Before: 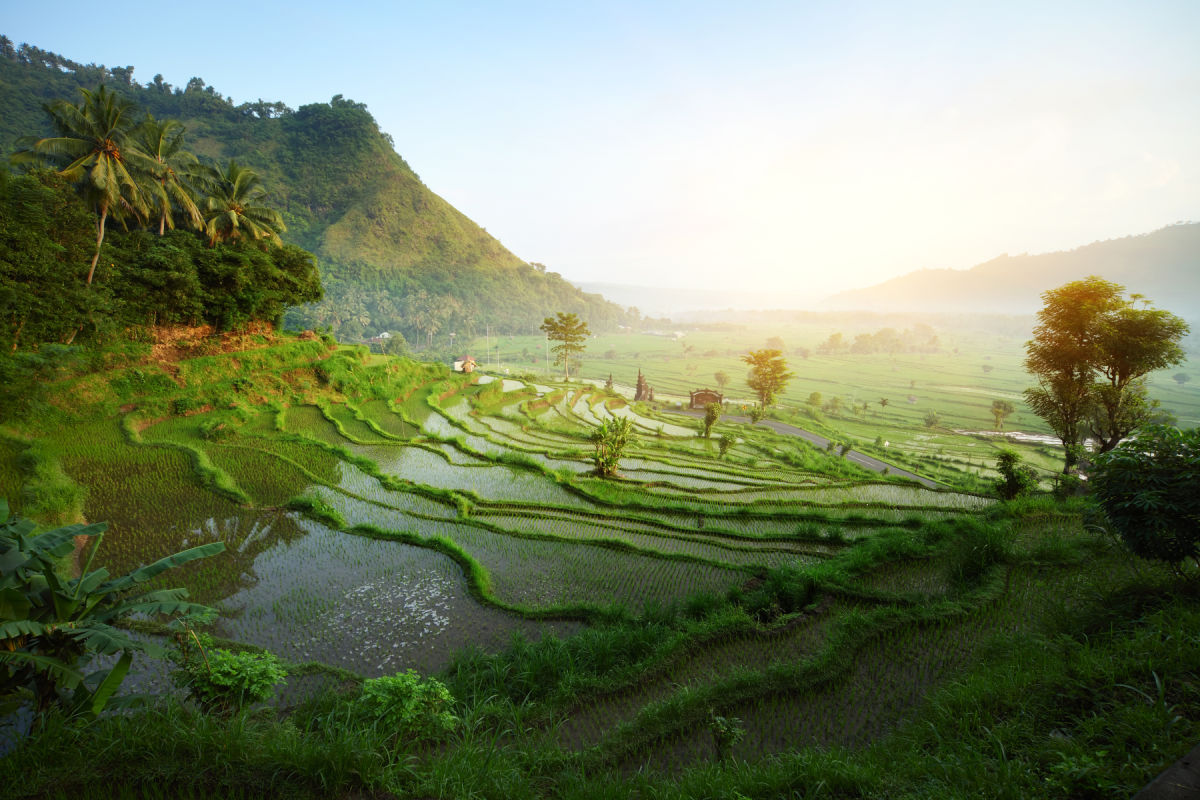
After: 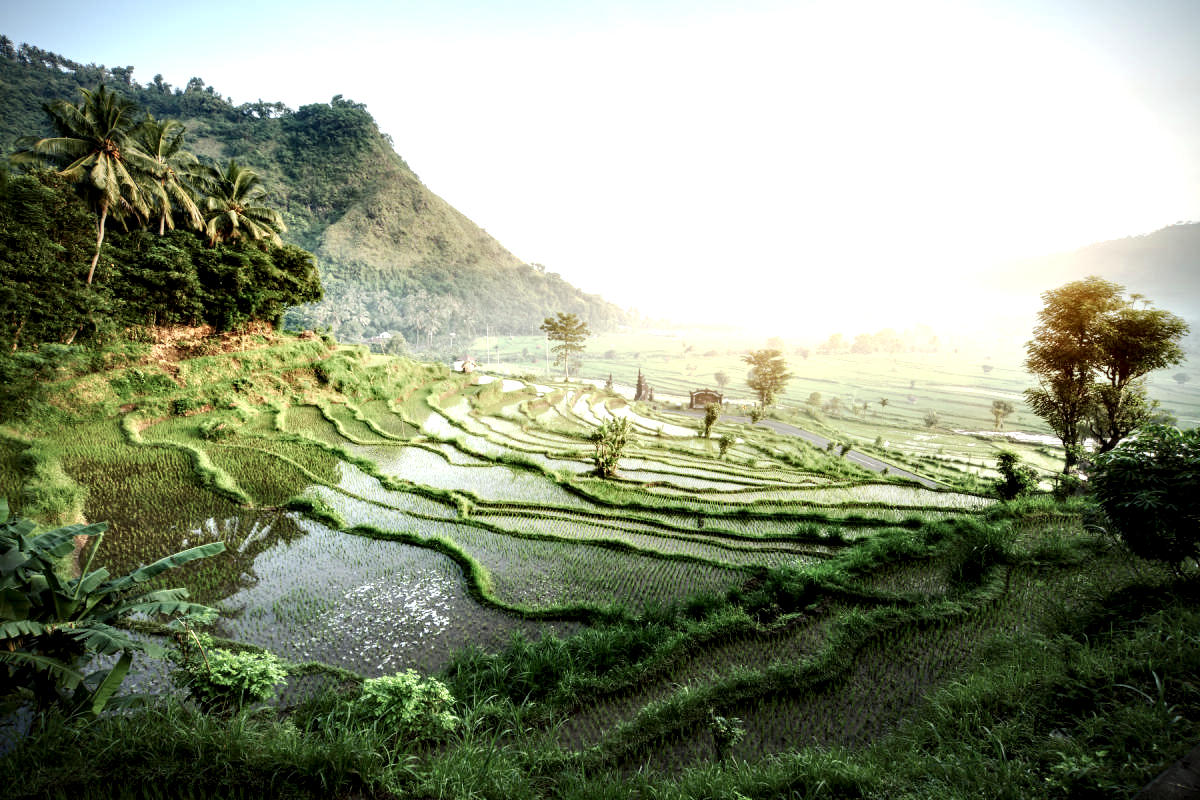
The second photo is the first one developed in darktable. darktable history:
exposure: exposure 0.49 EV, compensate highlight preservation false
contrast brightness saturation: contrast 0.099, saturation -0.285
local contrast: highlights 80%, shadows 58%, detail 175%, midtone range 0.595
vignetting: fall-off radius 44.78%, saturation 0.002
color zones: curves: ch1 [(0, 0.469) (0.01, 0.469) (0.12, 0.446) (0.248, 0.469) (0.5, 0.5) (0.748, 0.5) (0.99, 0.469) (1, 0.469)]
tone curve: curves: ch0 [(0, 0.023) (0.037, 0.04) (0.131, 0.128) (0.304, 0.331) (0.504, 0.584) (0.616, 0.687) (0.704, 0.764) (0.808, 0.823) (1, 1)]; ch1 [(0, 0) (0.301, 0.3) (0.477, 0.472) (0.493, 0.497) (0.508, 0.501) (0.544, 0.541) (0.563, 0.565) (0.626, 0.66) (0.721, 0.776) (1, 1)]; ch2 [(0, 0) (0.249, 0.216) (0.349, 0.343) (0.424, 0.442) (0.476, 0.483) (0.502, 0.5) (0.517, 0.519) (0.532, 0.553) (0.569, 0.587) (0.634, 0.628) (0.706, 0.729) (0.828, 0.742) (1, 0.9)], preserve colors none
